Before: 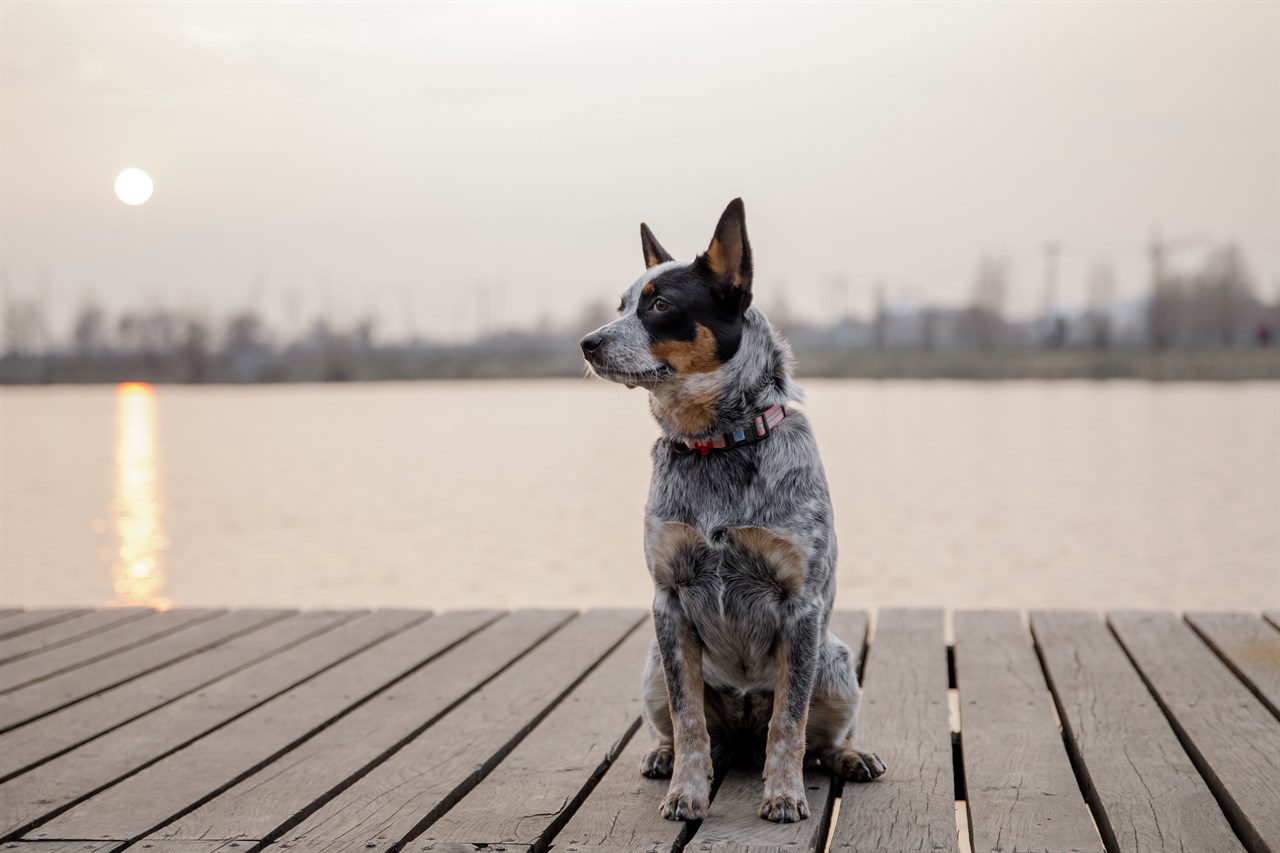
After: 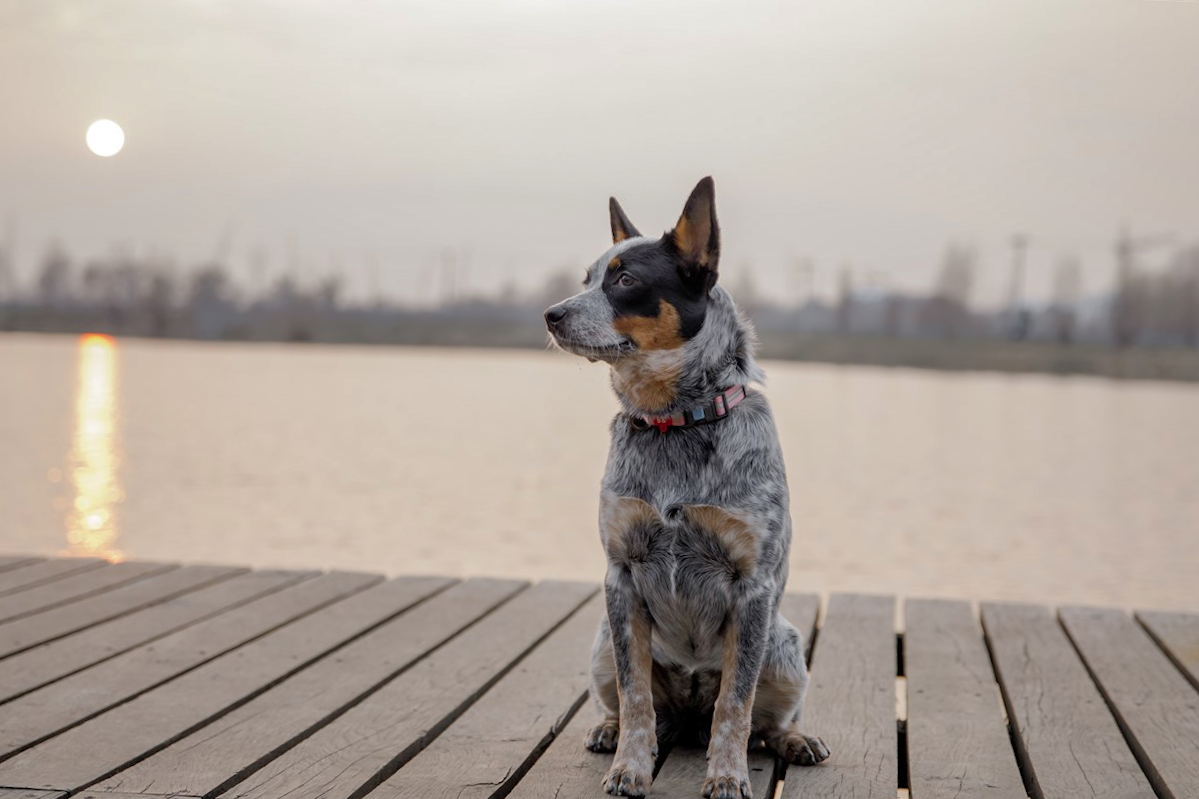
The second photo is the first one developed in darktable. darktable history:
crop and rotate: angle -2.59°
shadows and highlights: highlights color adjustment 49.6%
